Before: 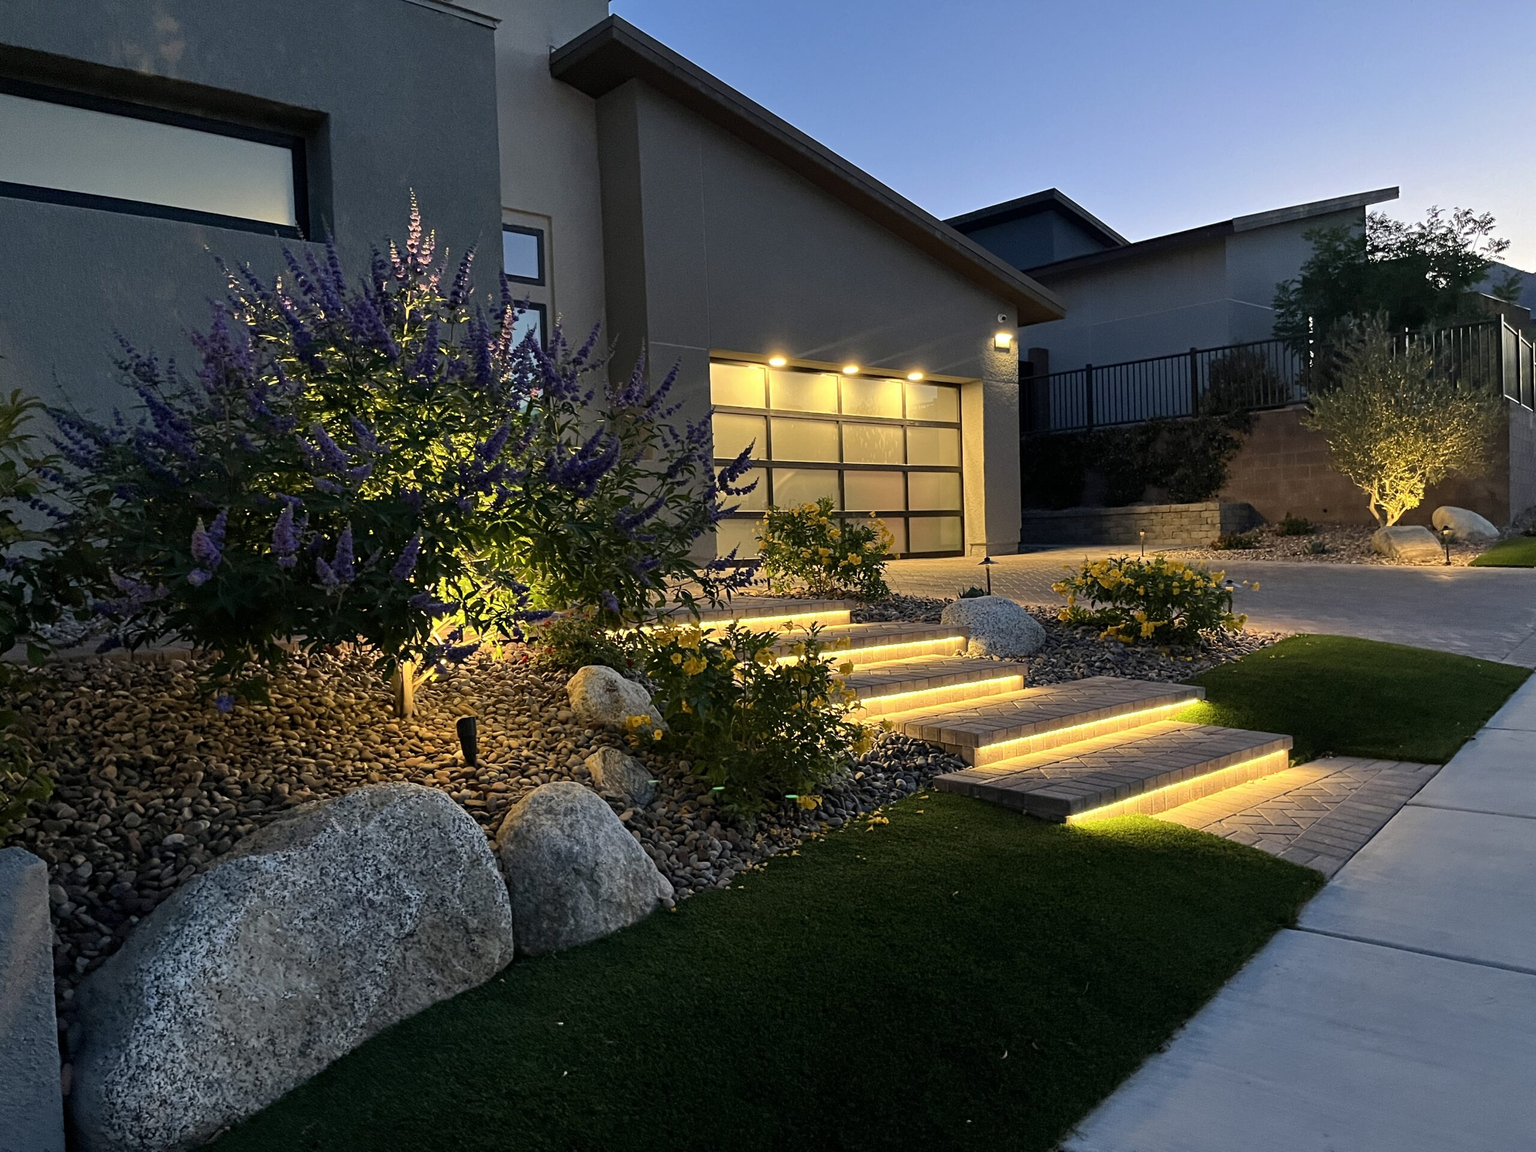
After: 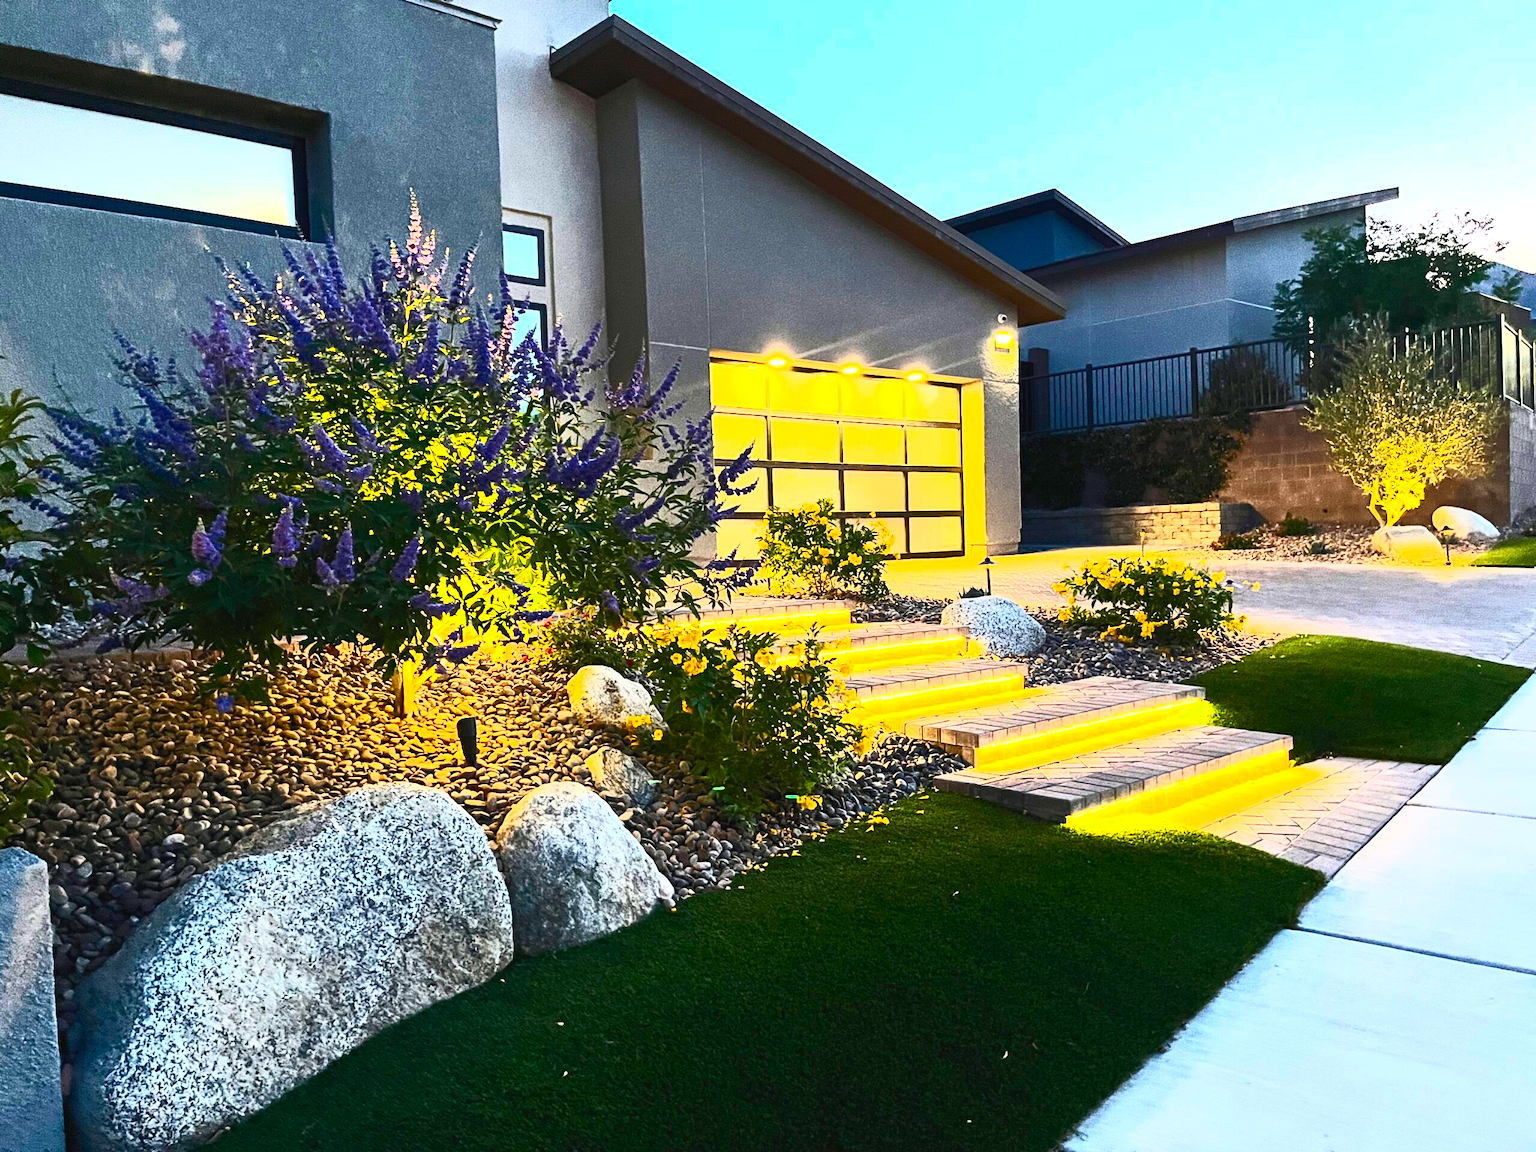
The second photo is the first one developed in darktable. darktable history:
exposure: black level correction 0, exposure 1.096 EV, compensate exposure bias true, compensate highlight preservation false
contrast brightness saturation: contrast 0.843, brightness 0.593, saturation 0.594
